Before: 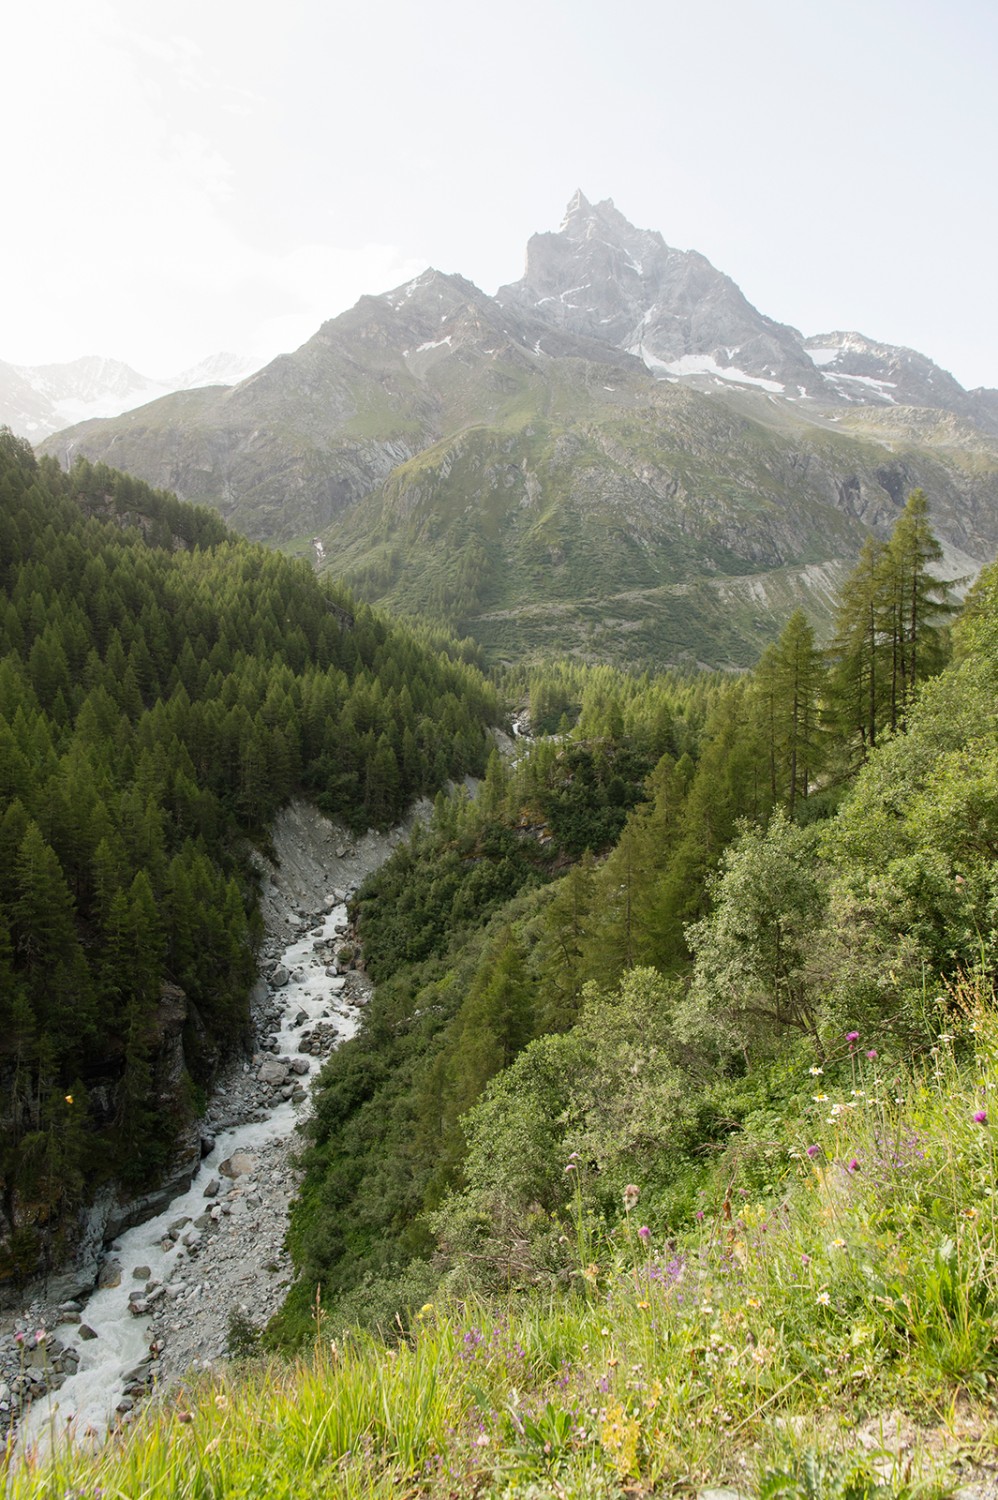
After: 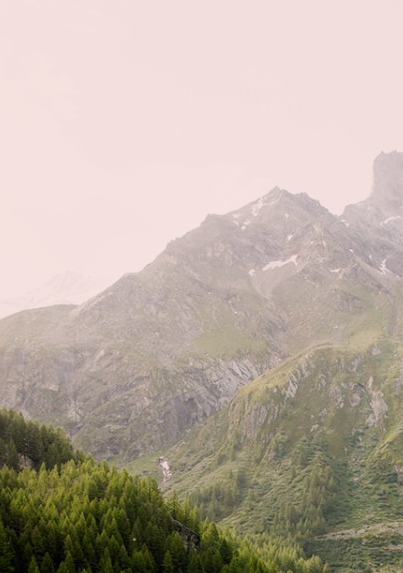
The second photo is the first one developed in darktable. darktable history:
crop: left 15.483%, top 5.462%, right 44.057%, bottom 56.293%
filmic rgb: black relative exposure -4.99 EV, white relative exposure 3.99 EV, threshold 5.98 EV, hardness 2.88, contrast 1.389, preserve chrominance no, color science v4 (2020), enable highlight reconstruction true
color correction: highlights a* 7.46, highlights b* 4.03
